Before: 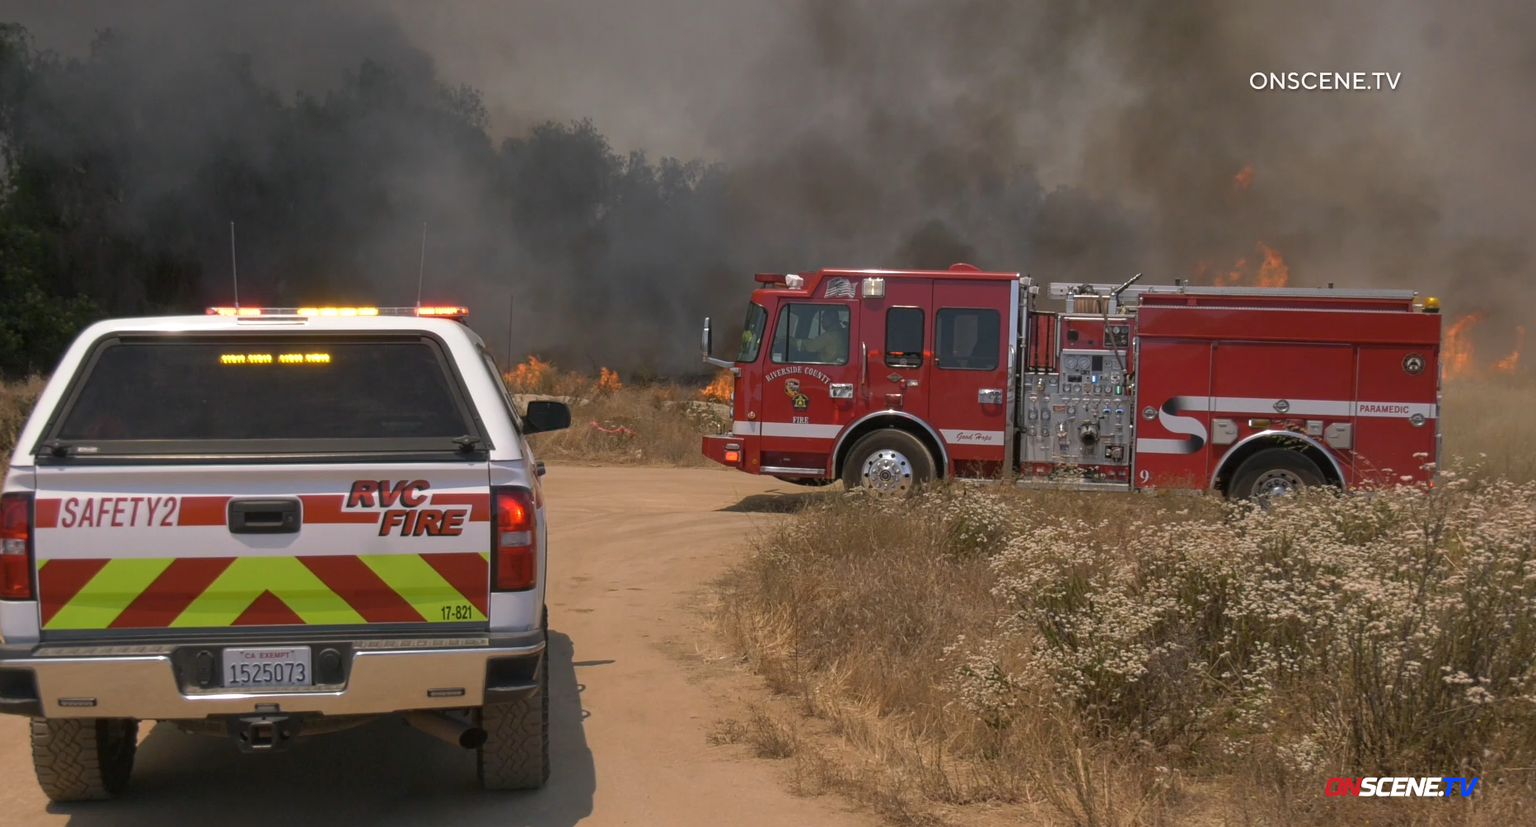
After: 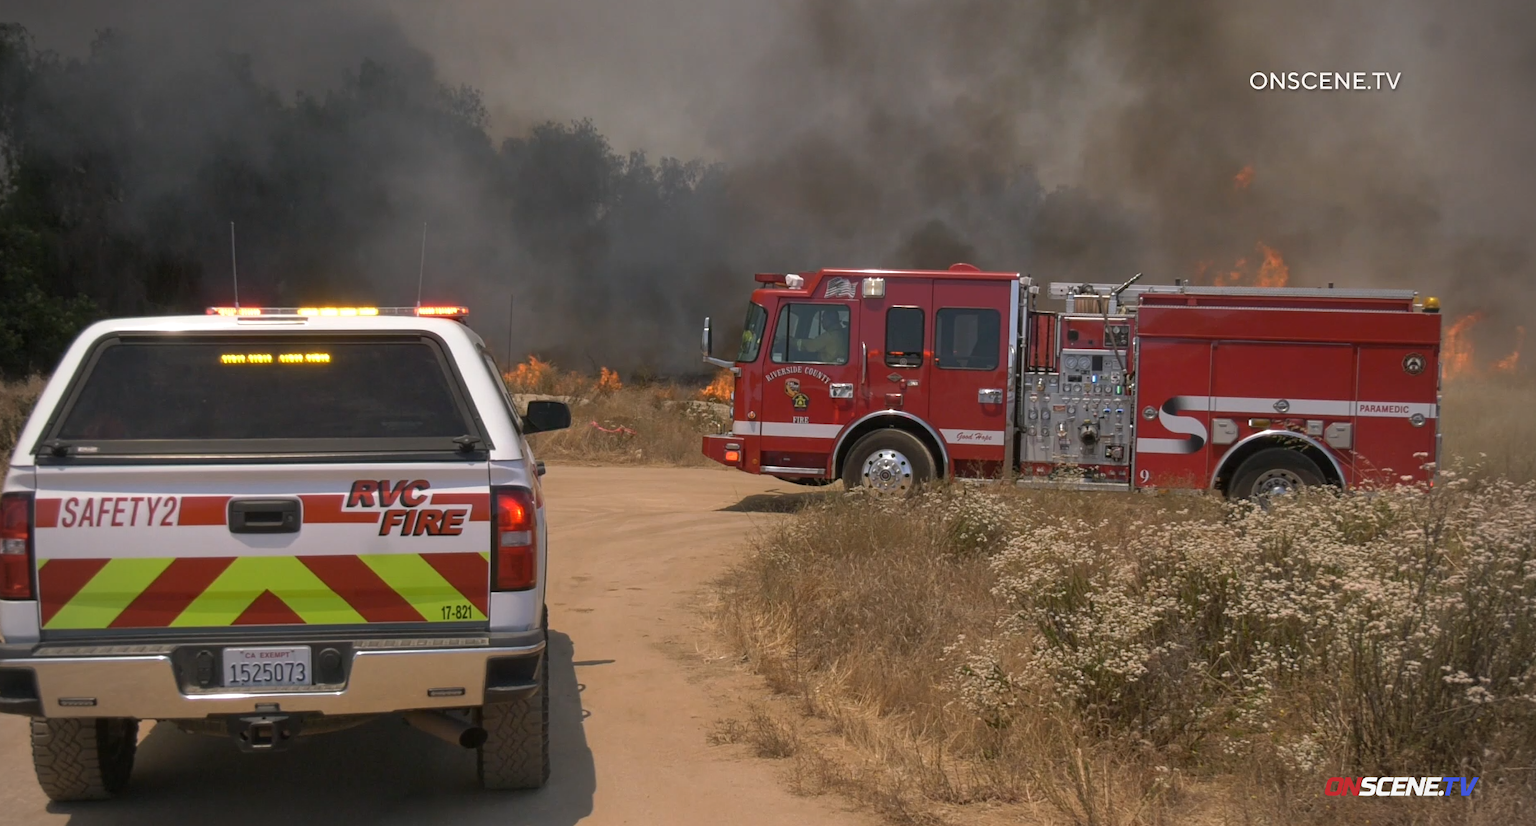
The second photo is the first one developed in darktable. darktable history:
vignetting: fall-off radius 61.15%
levels: levels [0, 0.492, 0.984]
